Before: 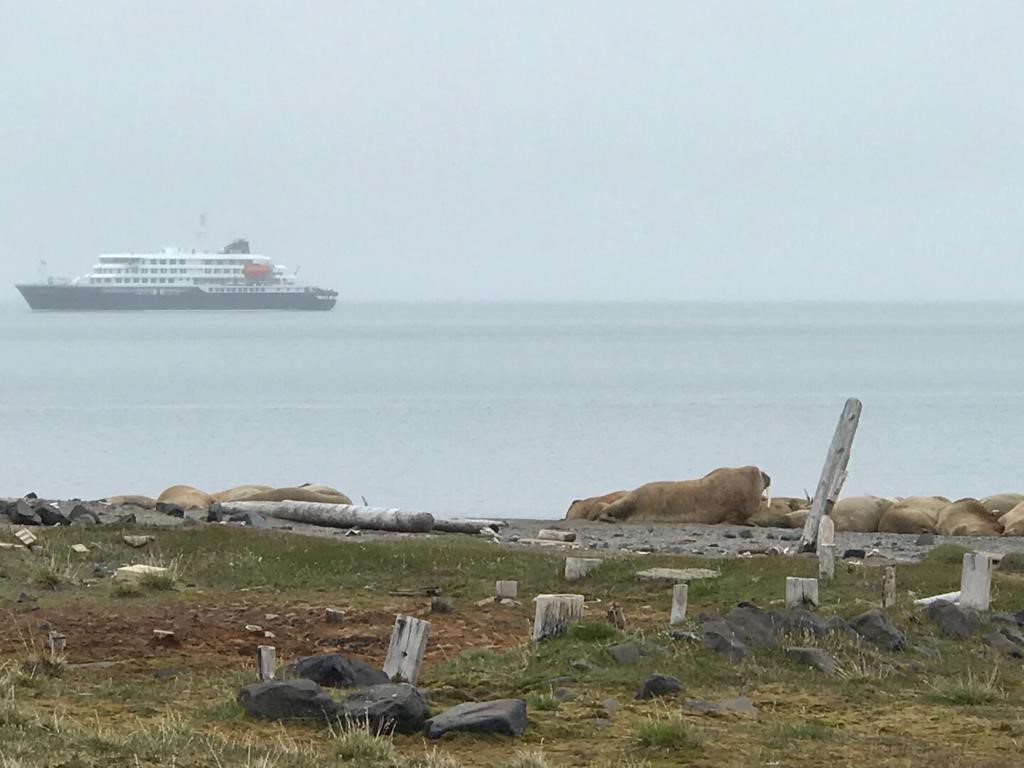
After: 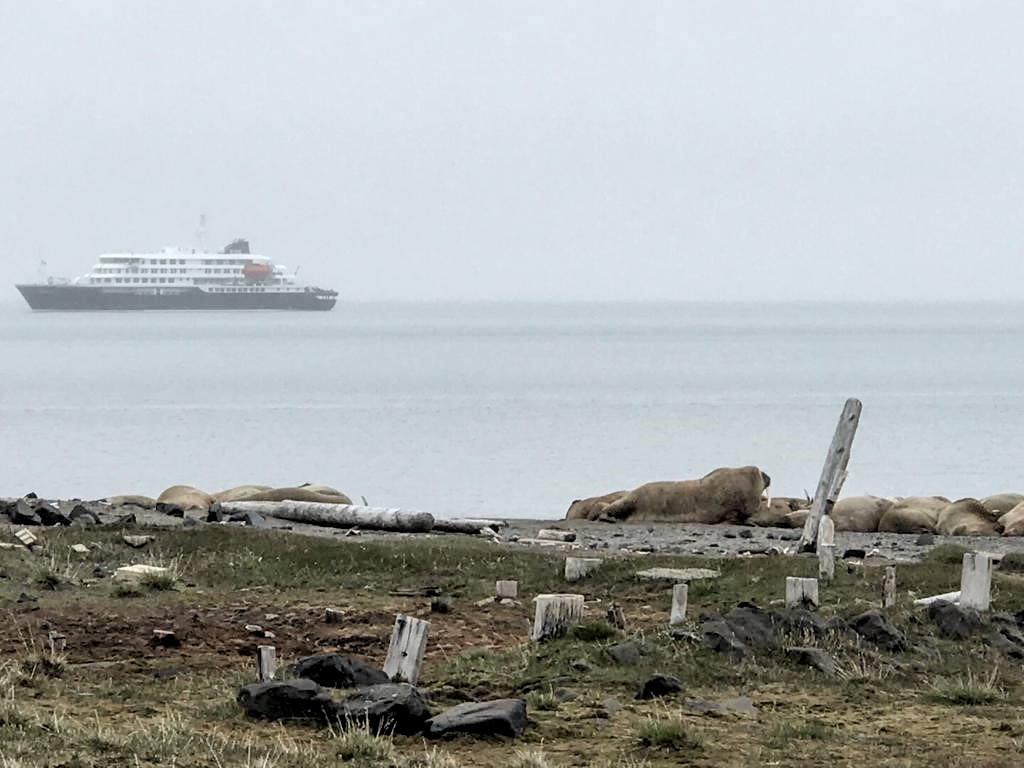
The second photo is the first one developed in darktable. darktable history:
filmic rgb: black relative exposure -3.72 EV, white relative exposure 2.77 EV, dynamic range scaling -5.32%, hardness 3.03
contrast brightness saturation: contrast 0.06, brightness -0.01, saturation -0.23
local contrast: on, module defaults
